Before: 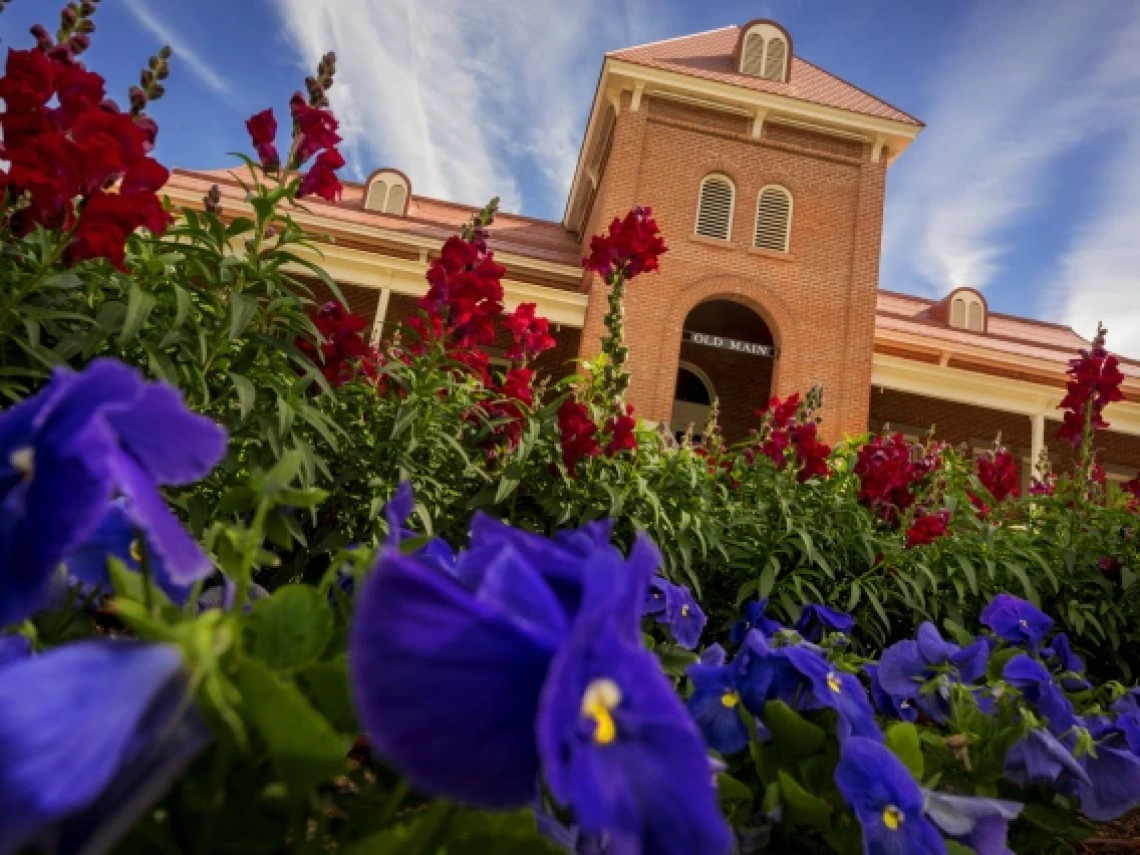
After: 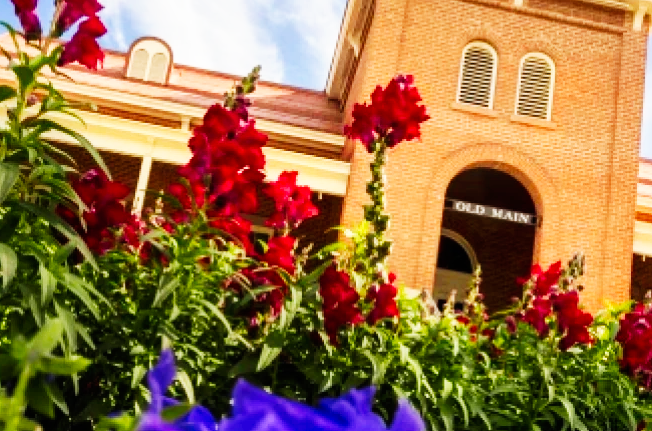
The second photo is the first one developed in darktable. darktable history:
crop: left 20.932%, top 15.471%, right 21.848%, bottom 34.081%
base curve: curves: ch0 [(0, 0) (0.007, 0.004) (0.027, 0.03) (0.046, 0.07) (0.207, 0.54) (0.442, 0.872) (0.673, 0.972) (1, 1)], preserve colors none
color correction: saturation 0.98
